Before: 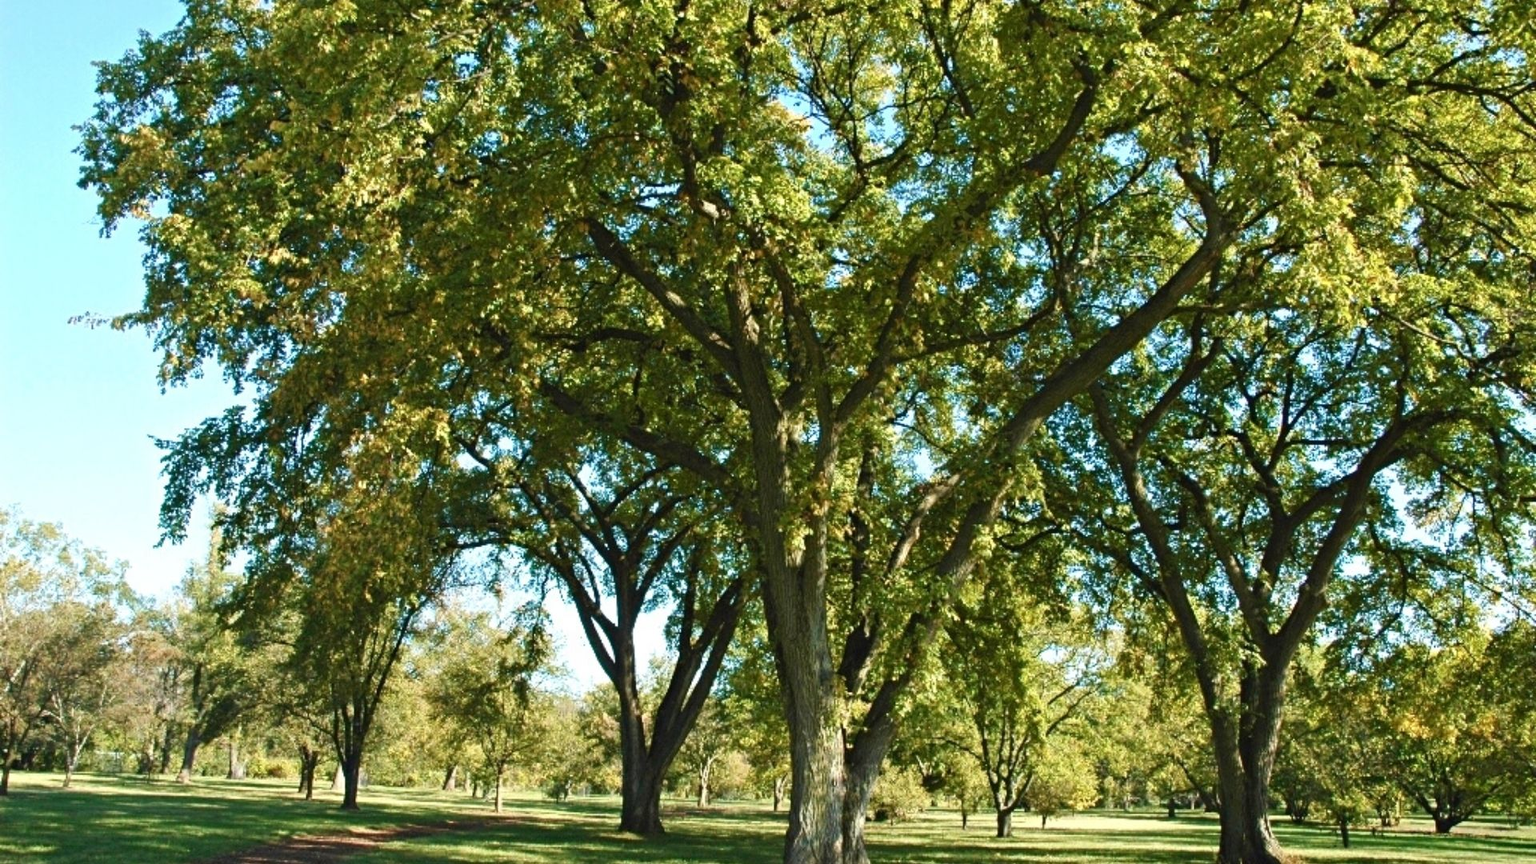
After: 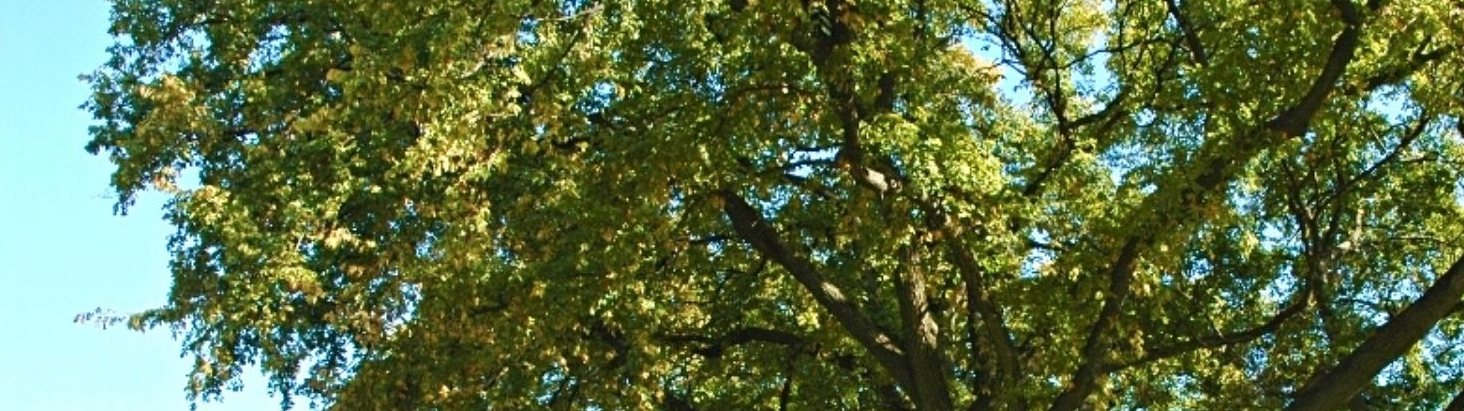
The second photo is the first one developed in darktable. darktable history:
crop: left 0.579%, top 7.627%, right 23.167%, bottom 54.275%
tone curve: curves: ch0 [(0, 0) (0.003, 0.003) (0.011, 0.011) (0.025, 0.025) (0.044, 0.044) (0.069, 0.068) (0.1, 0.099) (0.136, 0.134) (0.177, 0.175) (0.224, 0.222) (0.277, 0.274) (0.335, 0.331) (0.399, 0.395) (0.468, 0.463) (0.543, 0.554) (0.623, 0.632) (0.709, 0.716) (0.801, 0.805) (0.898, 0.9) (1, 1)], preserve colors none
